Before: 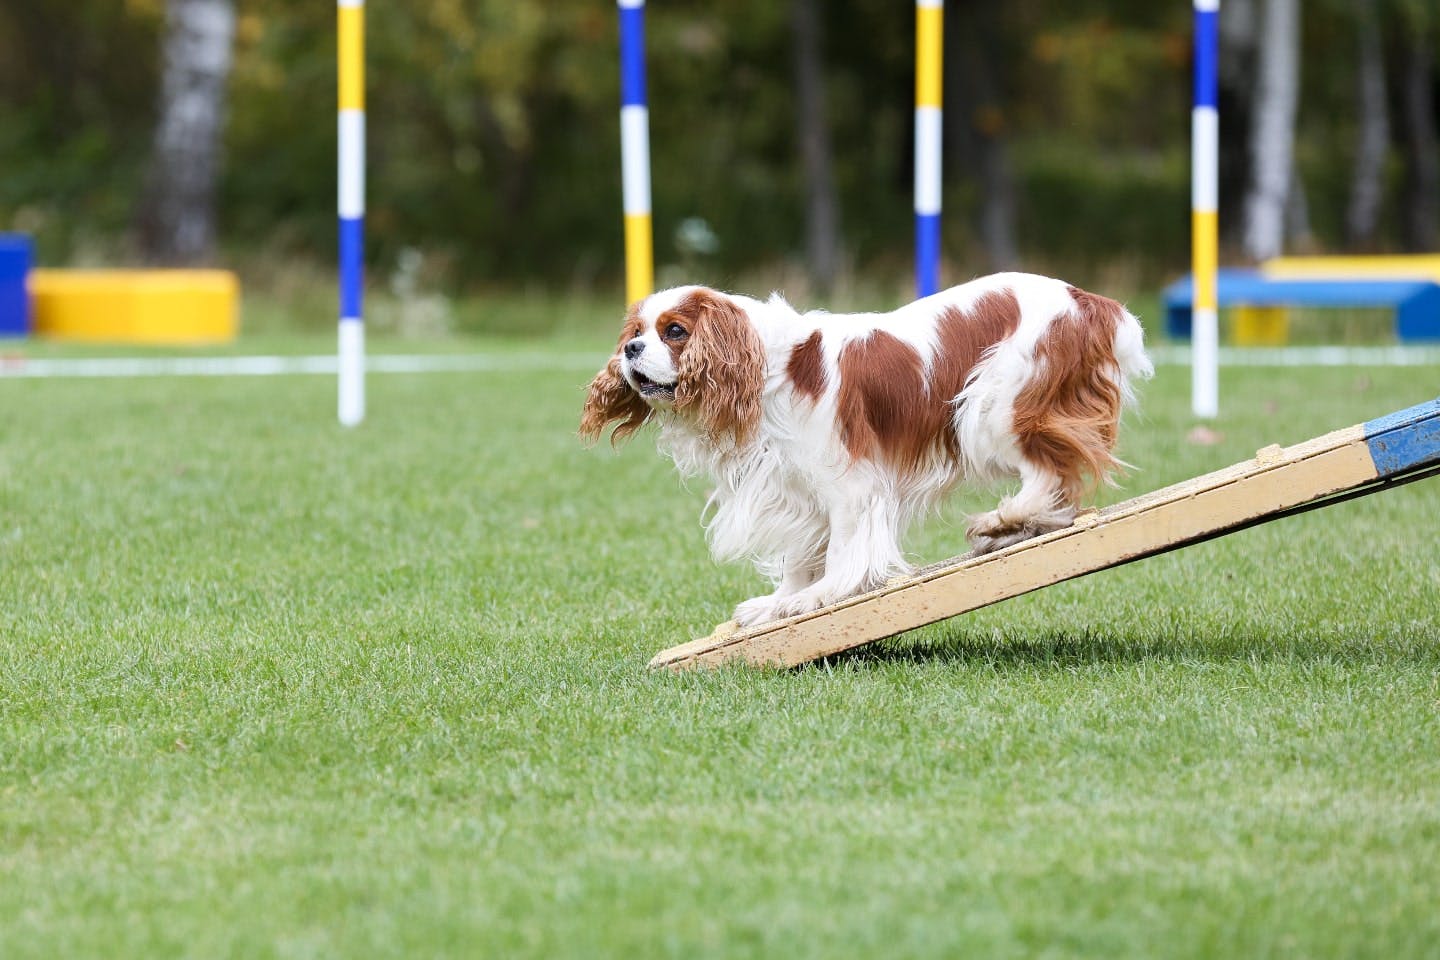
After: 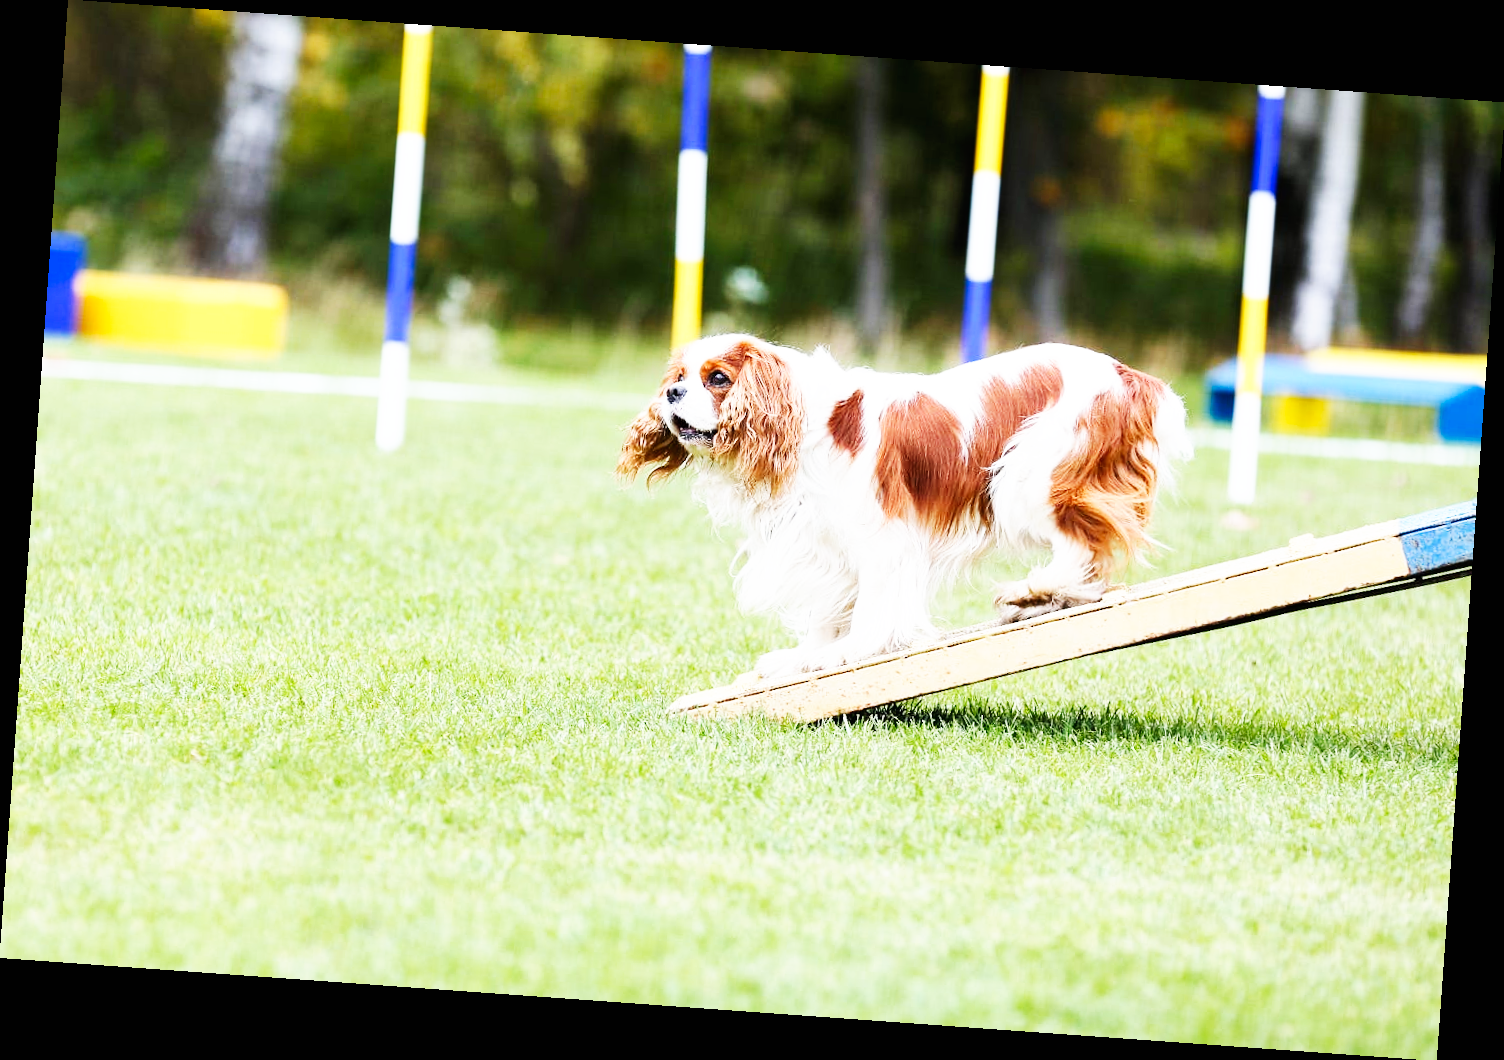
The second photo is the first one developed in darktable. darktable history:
base curve: curves: ch0 [(0, 0) (0.007, 0.004) (0.027, 0.03) (0.046, 0.07) (0.207, 0.54) (0.442, 0.872) (0.673, 0.972) (1, 1)], preserve colors none
rotate and perspective: rotation 4.1°, automatic cropping off
